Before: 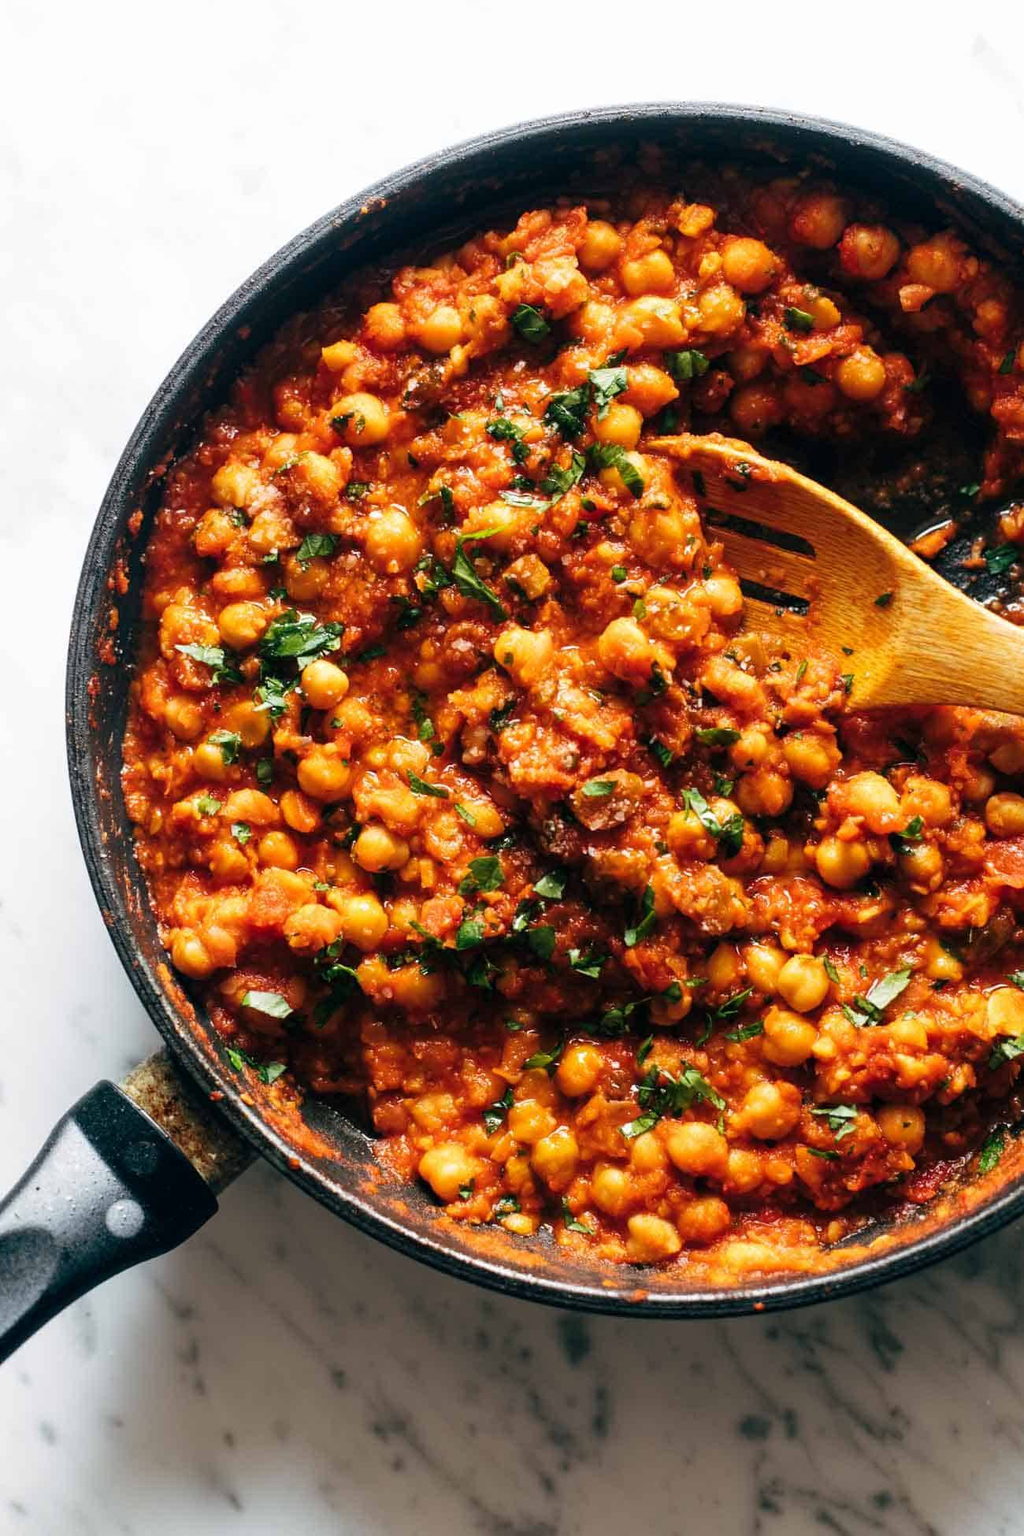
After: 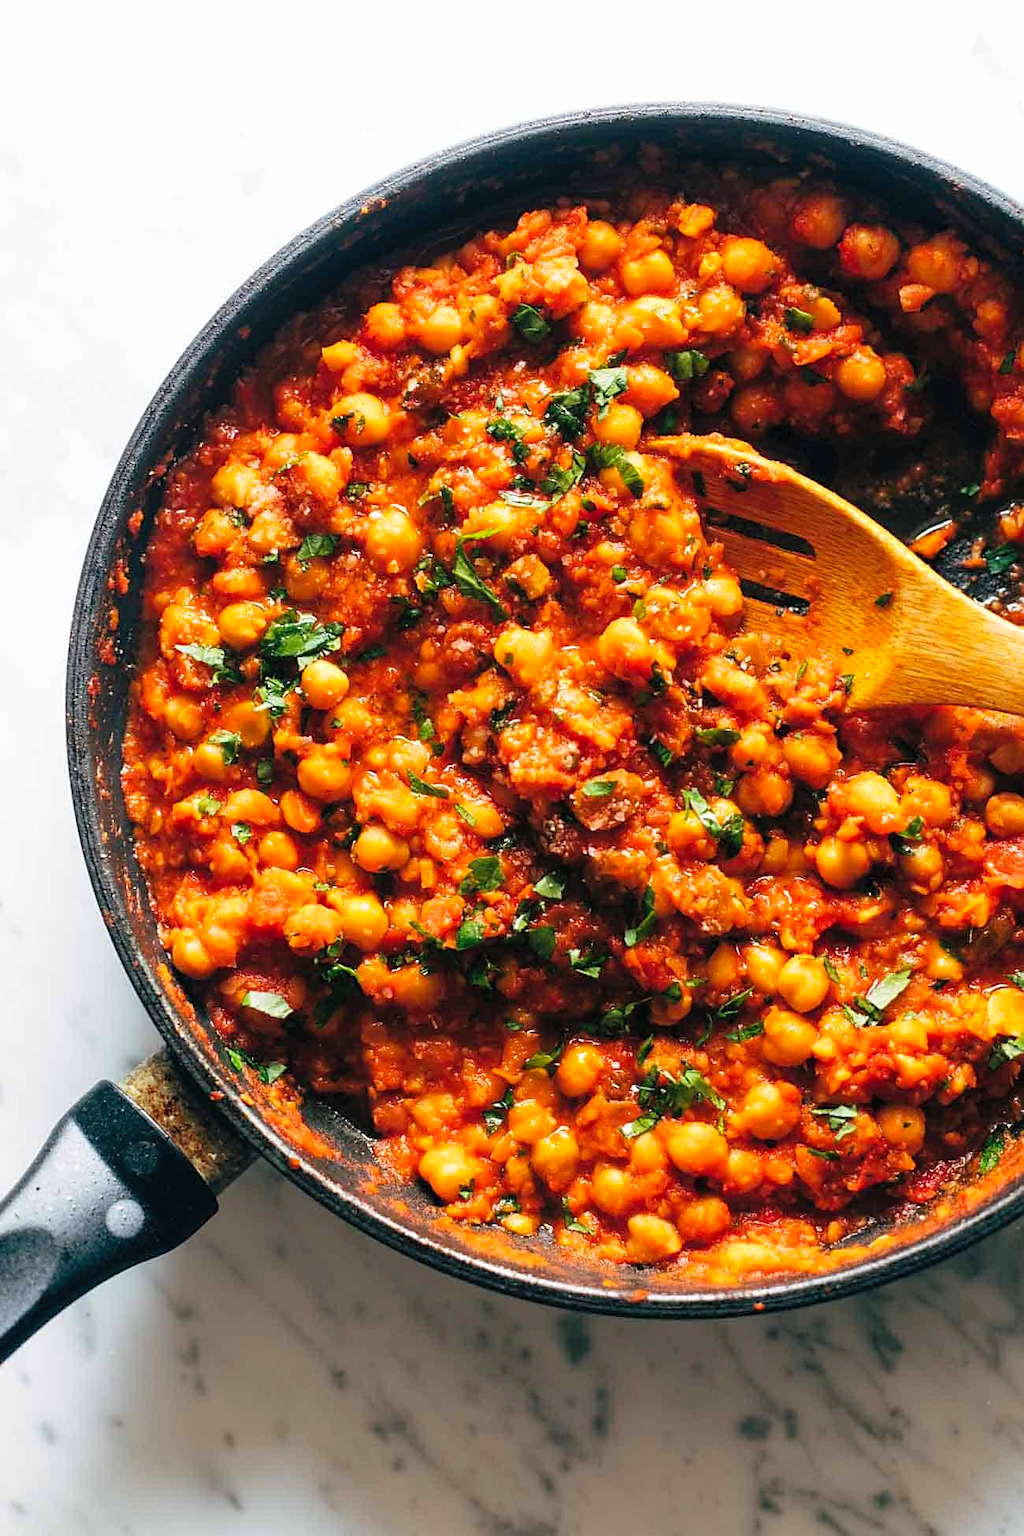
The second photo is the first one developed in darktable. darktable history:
contrast brightness saturation: brightness 0.095, saturation 0.194
sharpen: radius 1.907, amount 0.412, threshold 1.464
